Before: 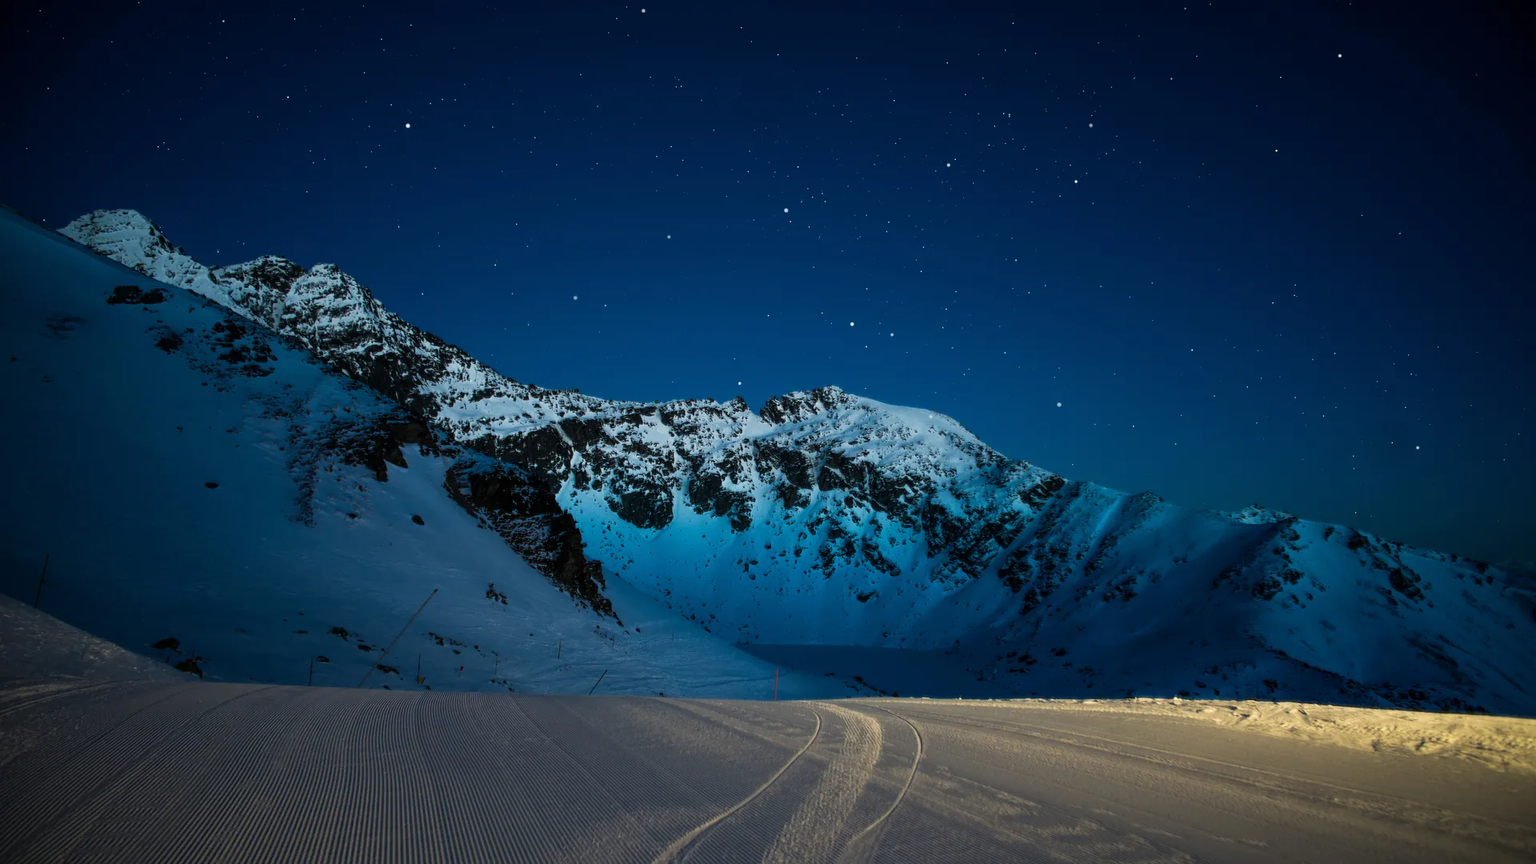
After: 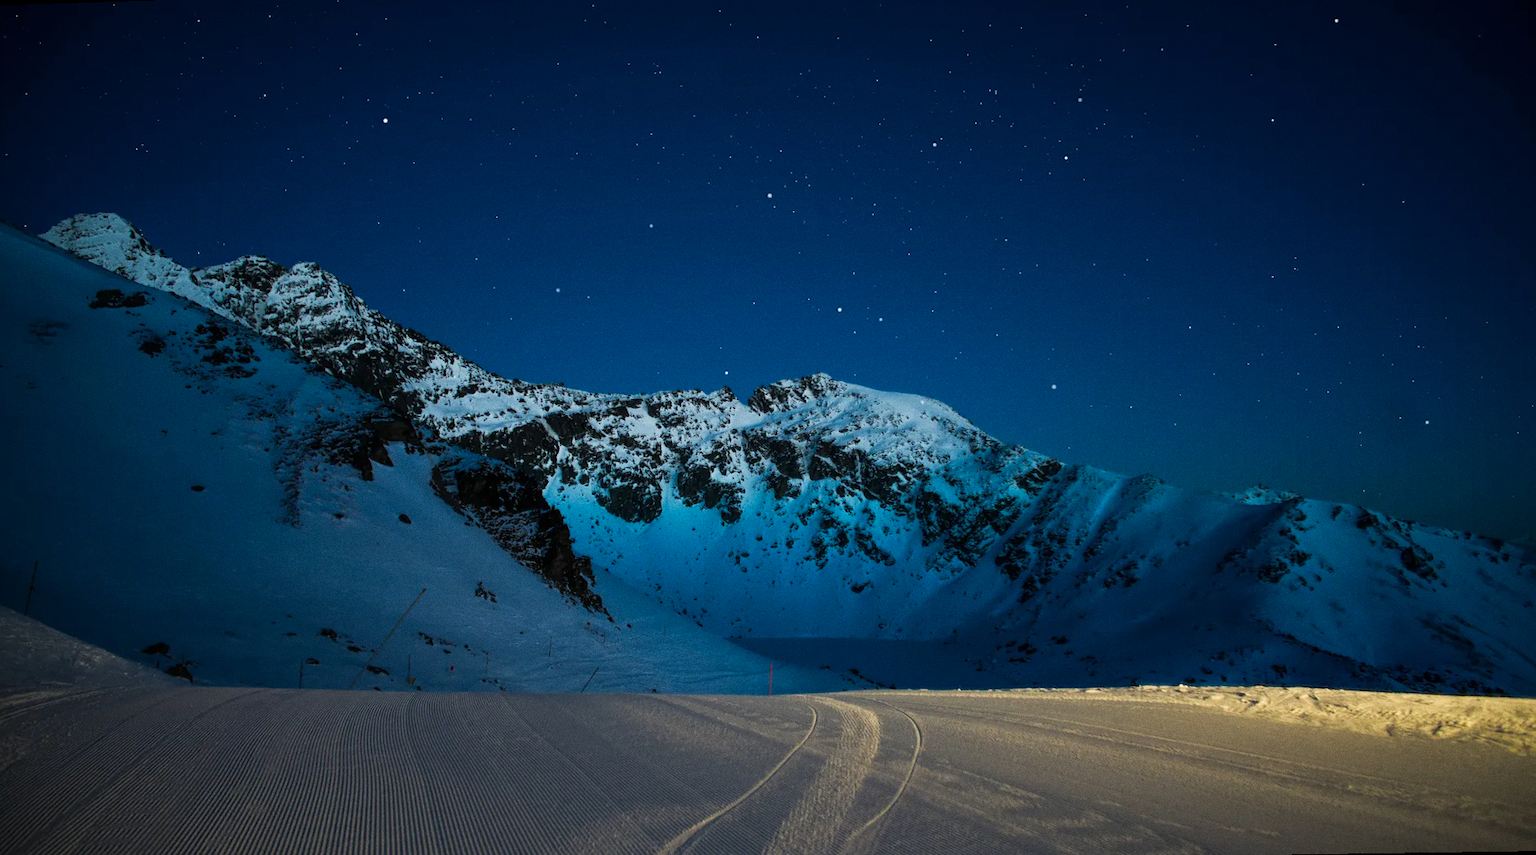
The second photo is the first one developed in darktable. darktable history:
rotate and perspective: rotation -1.32°, lens shift (horizontal) -0.031, crop left 0.015, crop right 0.985, crop top 0.047, crop bottom 0.982
color balance rgb: shadows fall-off 101%, linear chroma grading › mid-tones 7.63%, perceptual saturation grading › mid-tones 11.68%, mask middle-gray fulcrum 22.45%, global vibrance 10.11%, saturation formula JzAzBz (2021)
grain: coarseness 0.47 ISO
